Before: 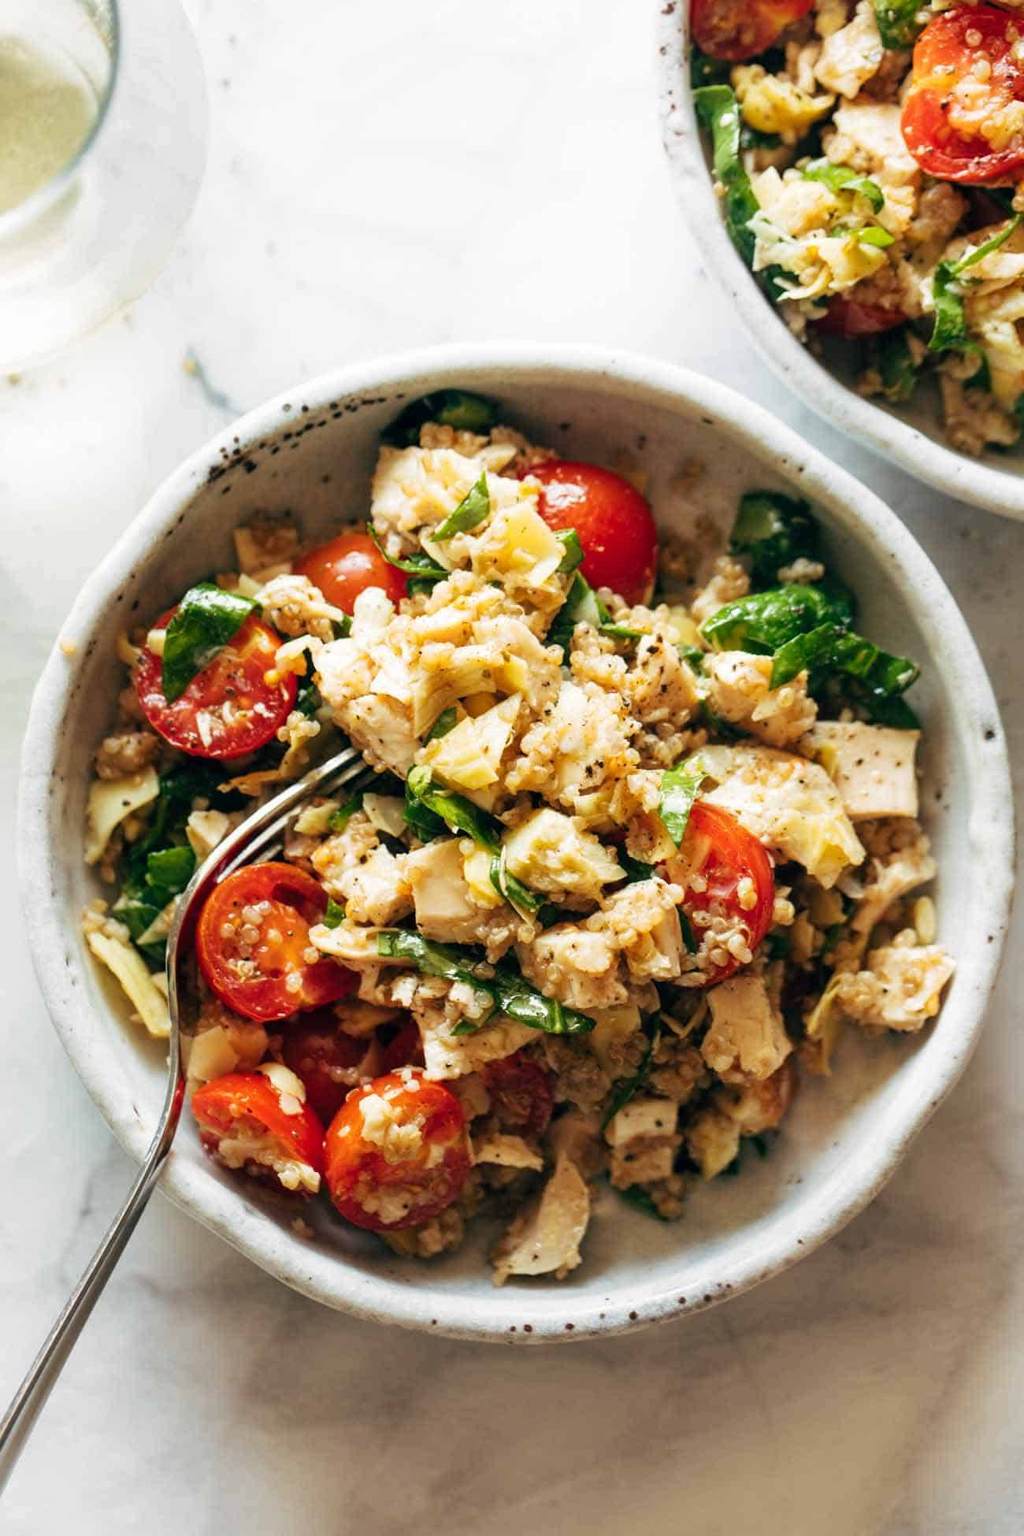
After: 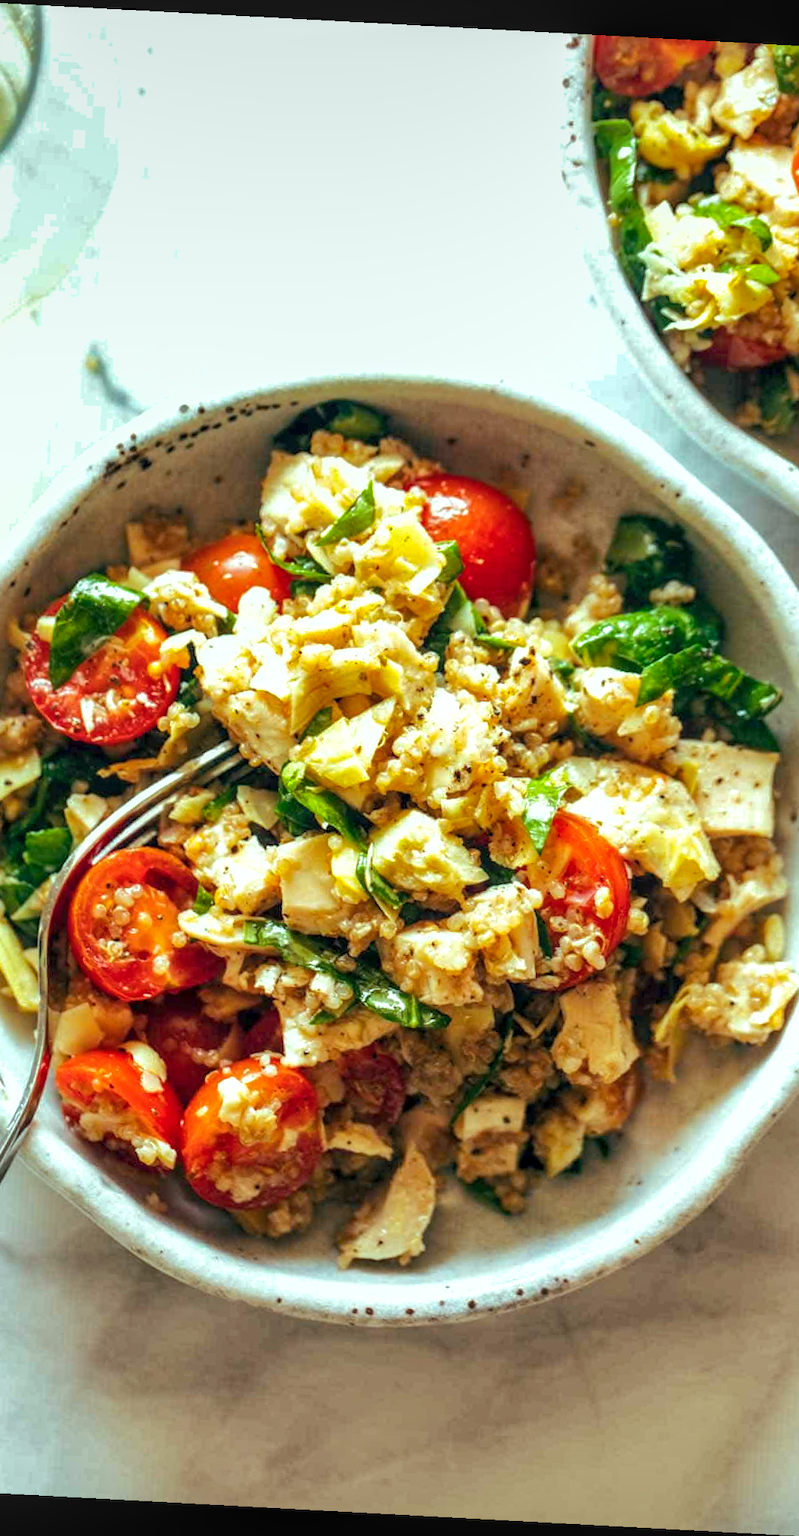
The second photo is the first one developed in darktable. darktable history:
shadows and highlights: on, module defaults
local contrast: on, module defaults
crop and rotate: angle -3.06°, left 14.239%, top 0.03%, right 10.977%, bottom 0.063%
color balance rgb: highlights gain › luminance 20.059%, highlights gain › chroma 2.827%, highlights gain › hue 175.47°, perceptual saturation grading › global saturation 0.687%, perceptual brilliance grading › mid-tones 9.639%, perceptual brilliance grading › shadows 14.359%, global vibrance 20%
